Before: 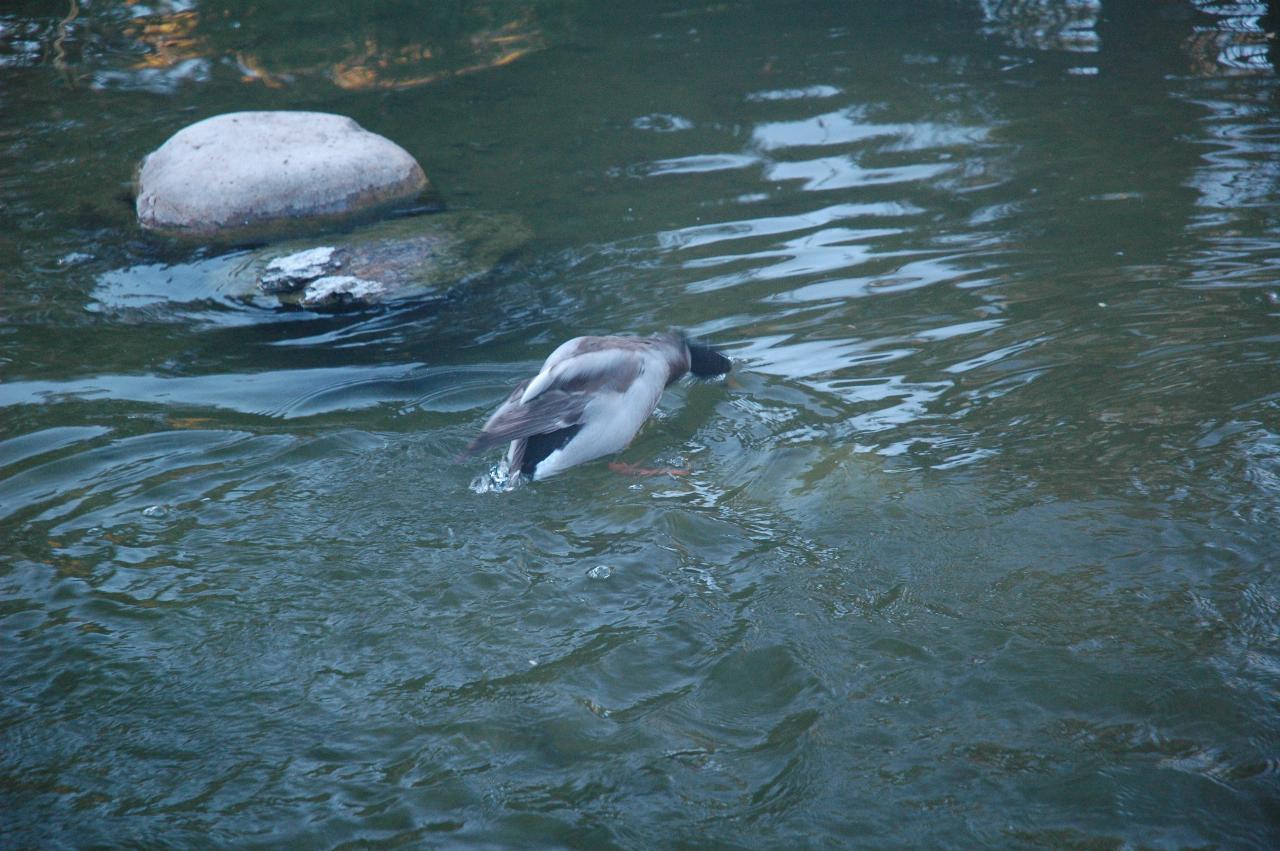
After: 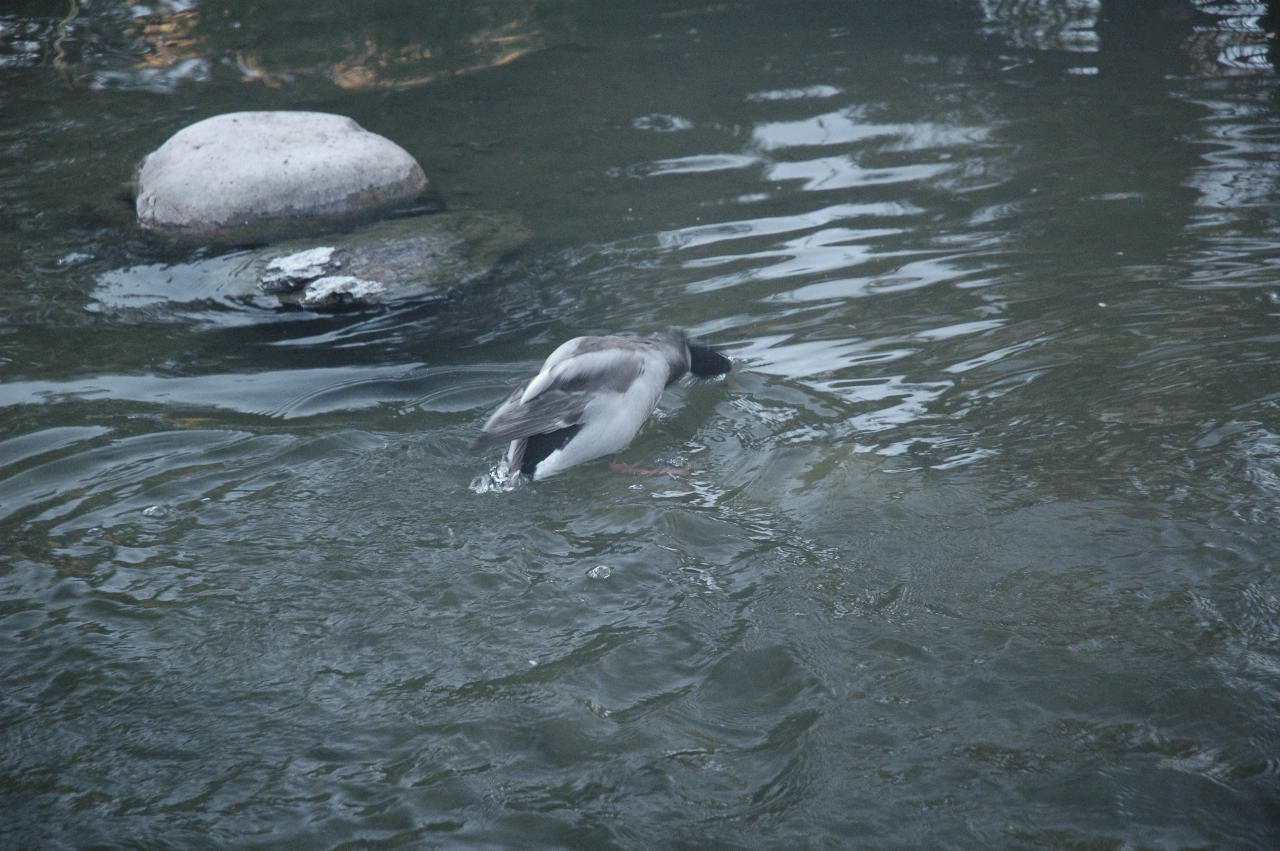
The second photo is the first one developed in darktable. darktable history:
color correction: highlights b* -0.06, saturation 0.516
